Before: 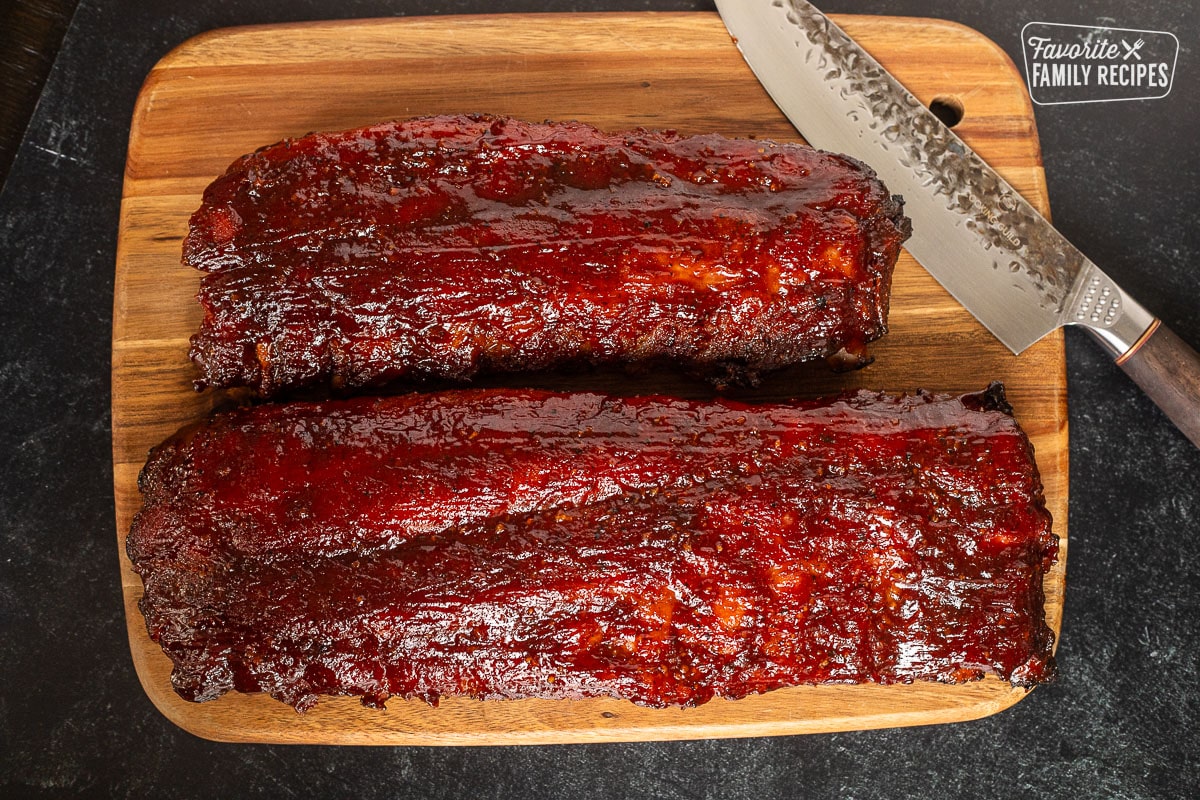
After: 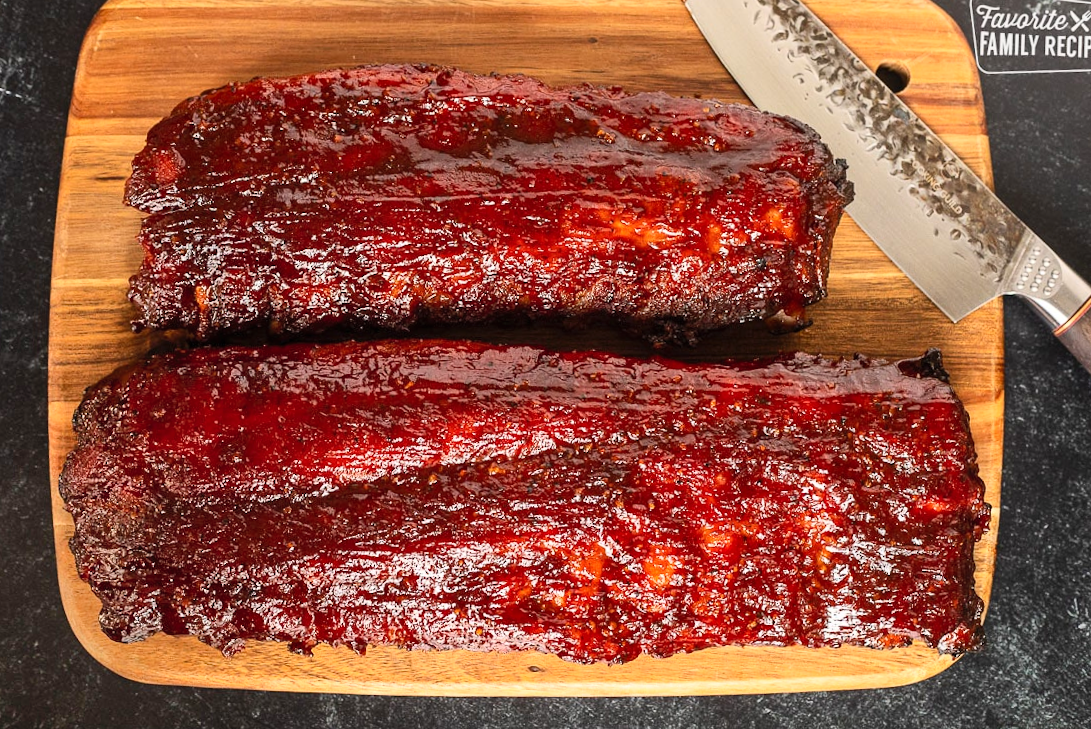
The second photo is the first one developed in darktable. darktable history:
shadows and highlights: highlights color adjustment 56.38%, soften with gaussian
contrast brightness saturation: contrast 0.2, brightness 0.145, saturation 0.136
crop and rotate: angle -1.88°, left 3.097%, top 3.666%, right 1.487%, bottom 0.745%
